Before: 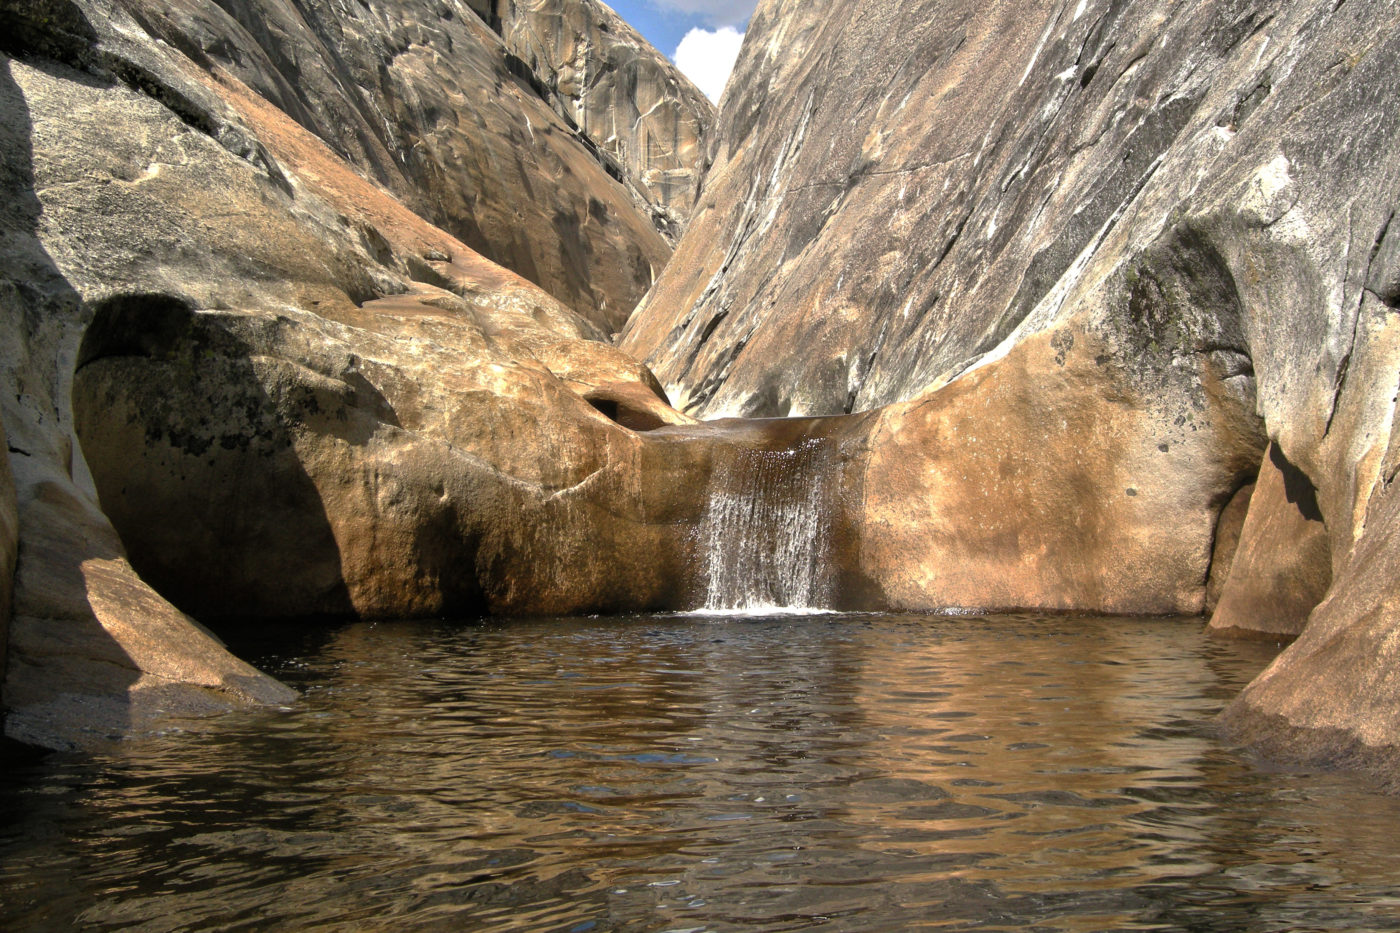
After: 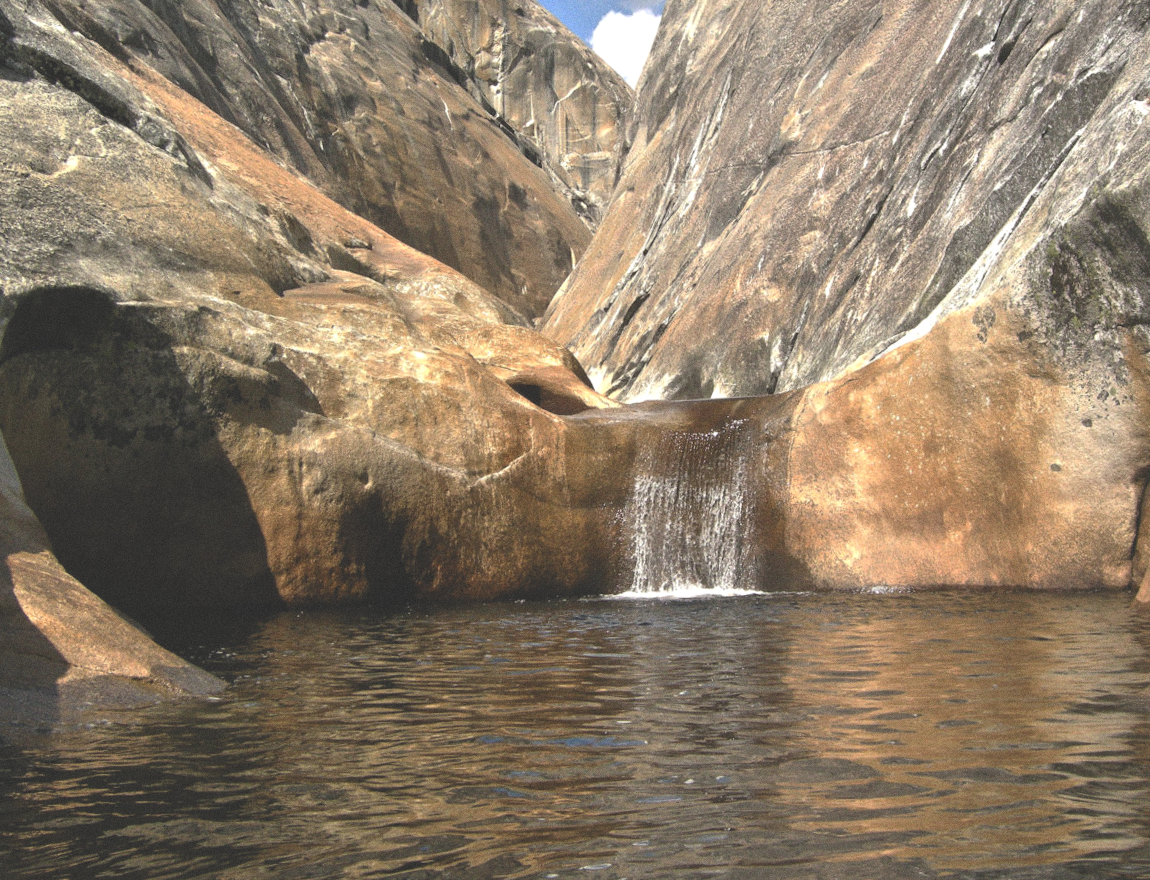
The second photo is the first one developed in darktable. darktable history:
levels: levels [0, 0.492, 0.984]
crop and rotate: angle 1°, left 4.281%, top 0.642%, right 11.383%, bottom 2.486%
exposure: black level correction -0.028, compensate highlight preservation false
grain: coarseness 0.09 ISO
